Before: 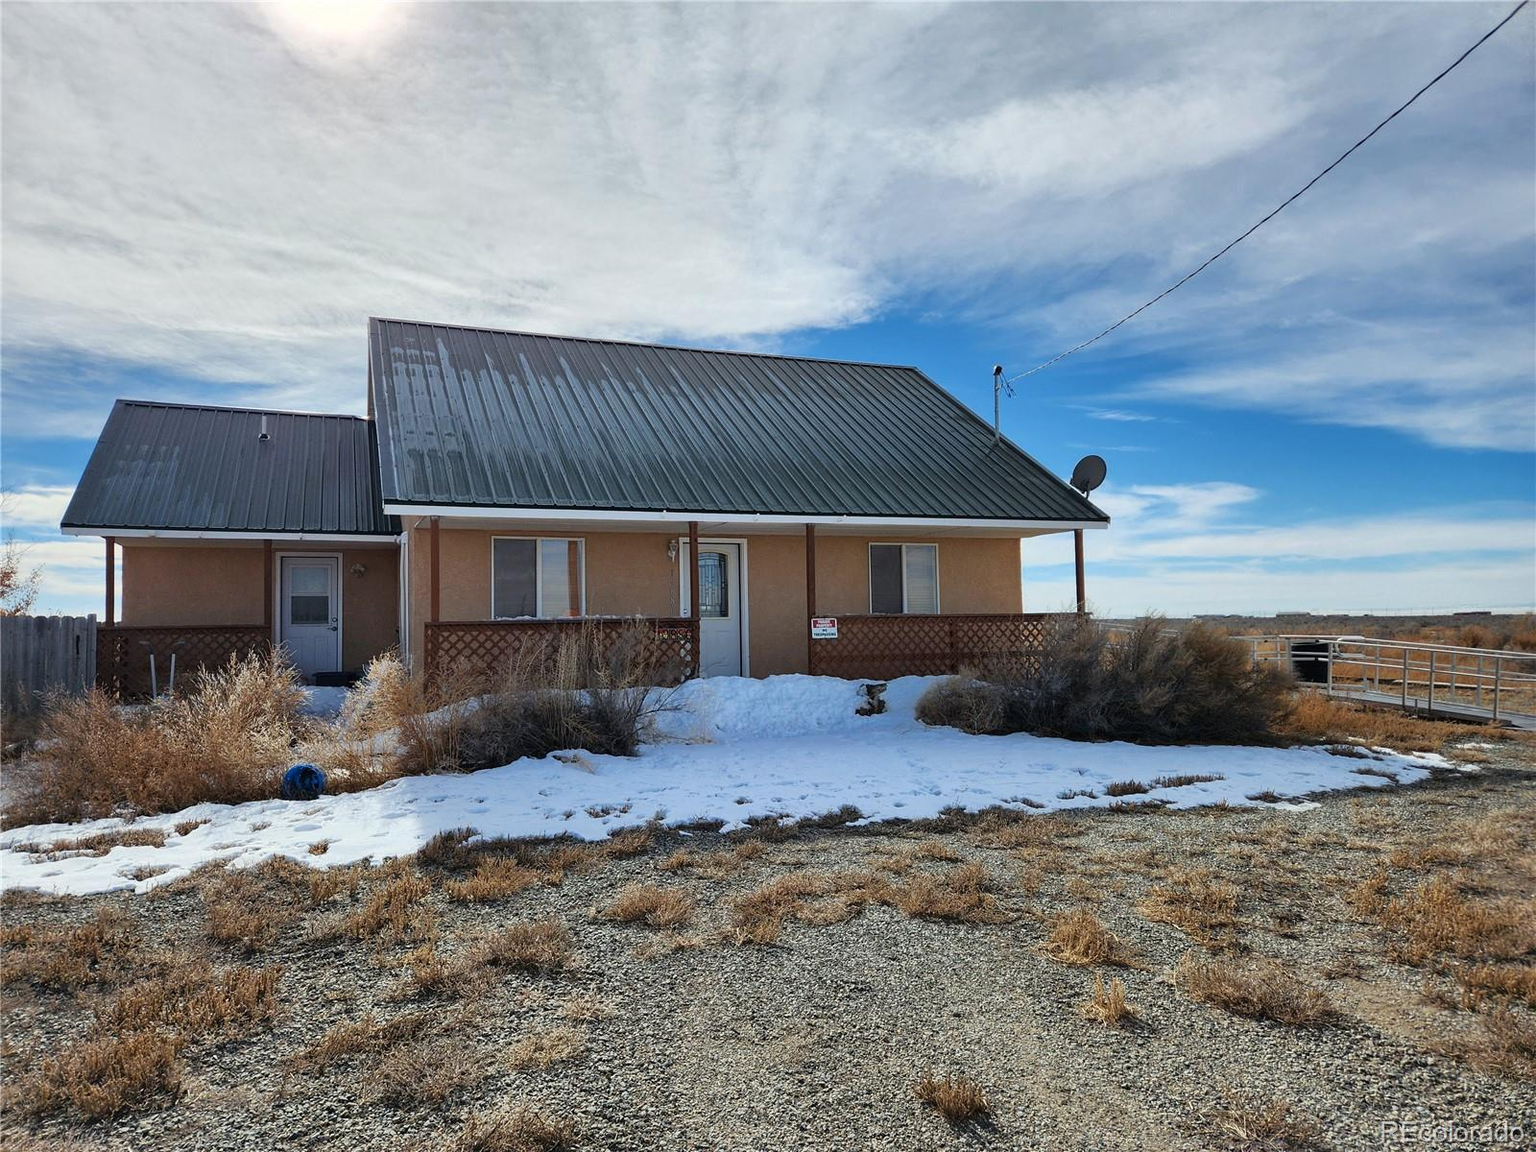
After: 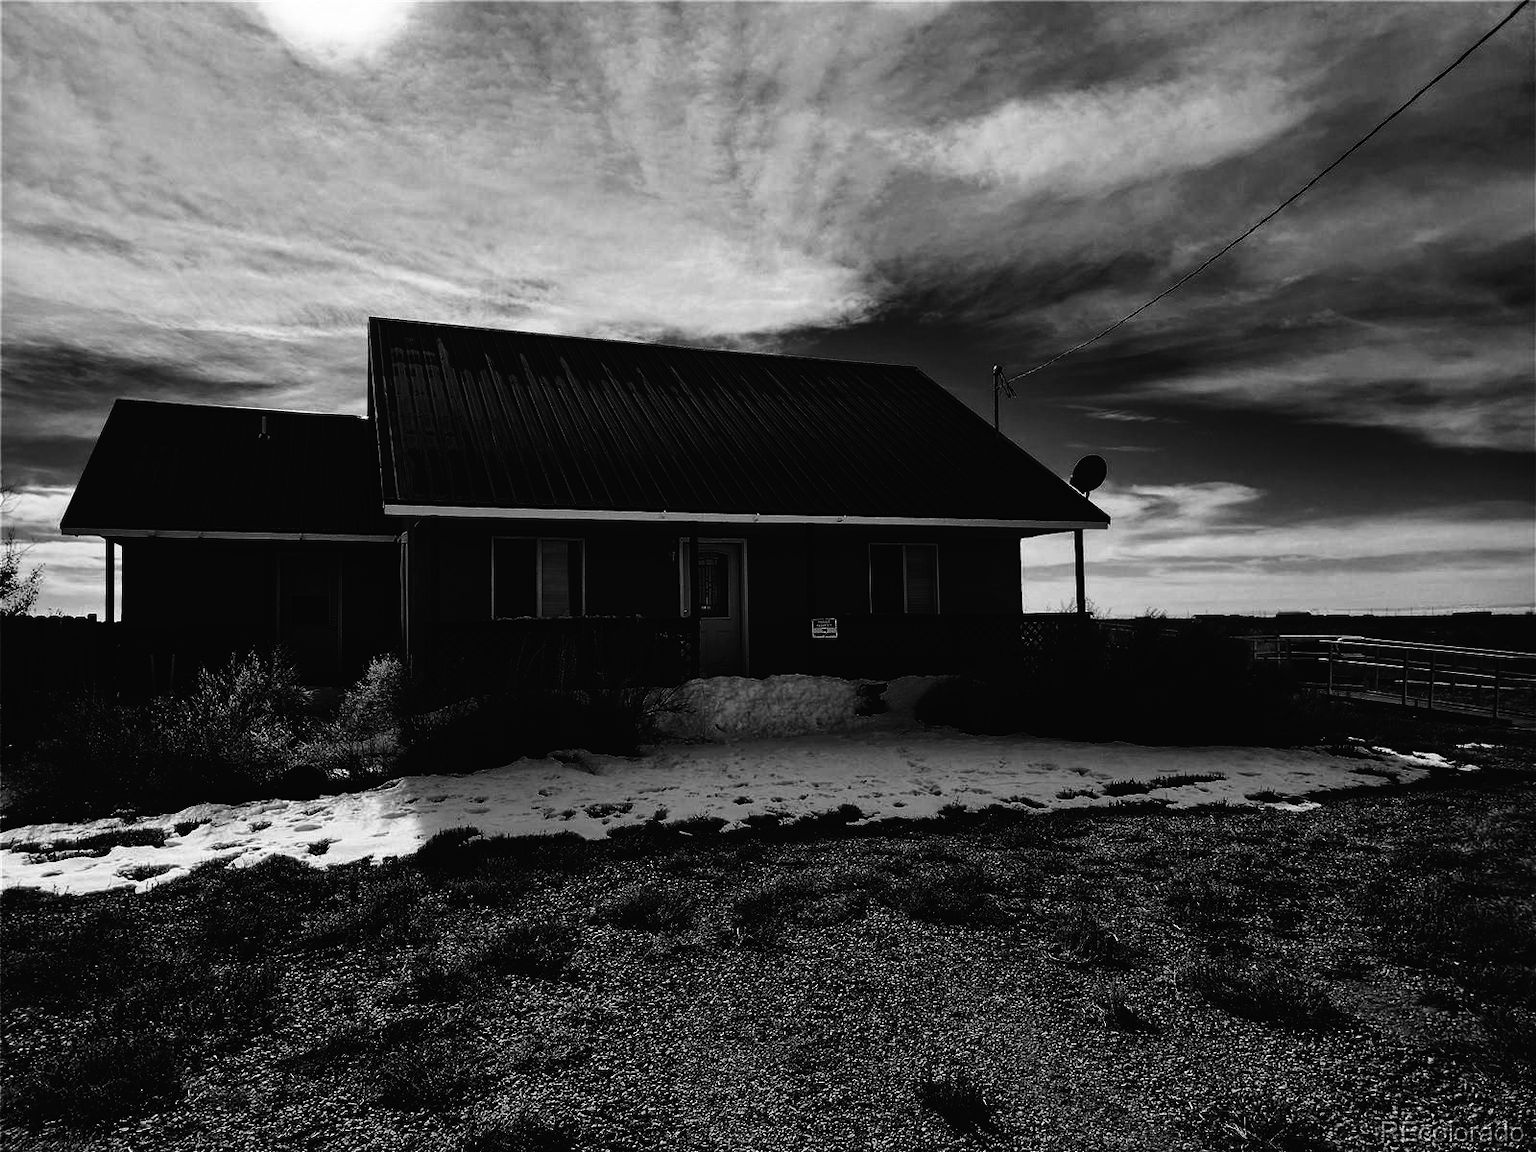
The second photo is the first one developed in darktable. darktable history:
tone curve: curves: ch0 [(0, 0.016) (0.11, 0.039) (0.259, 0.235) (0.383, 0.437) (0.499, 0.597) (0.733, 0.867) (0.843, 0.948) (1, 1)], color space Lab, independent channels, preserve colors none
contrast brightness saturation: contrast 0.018, brightness -0.998, saturation -0.999
